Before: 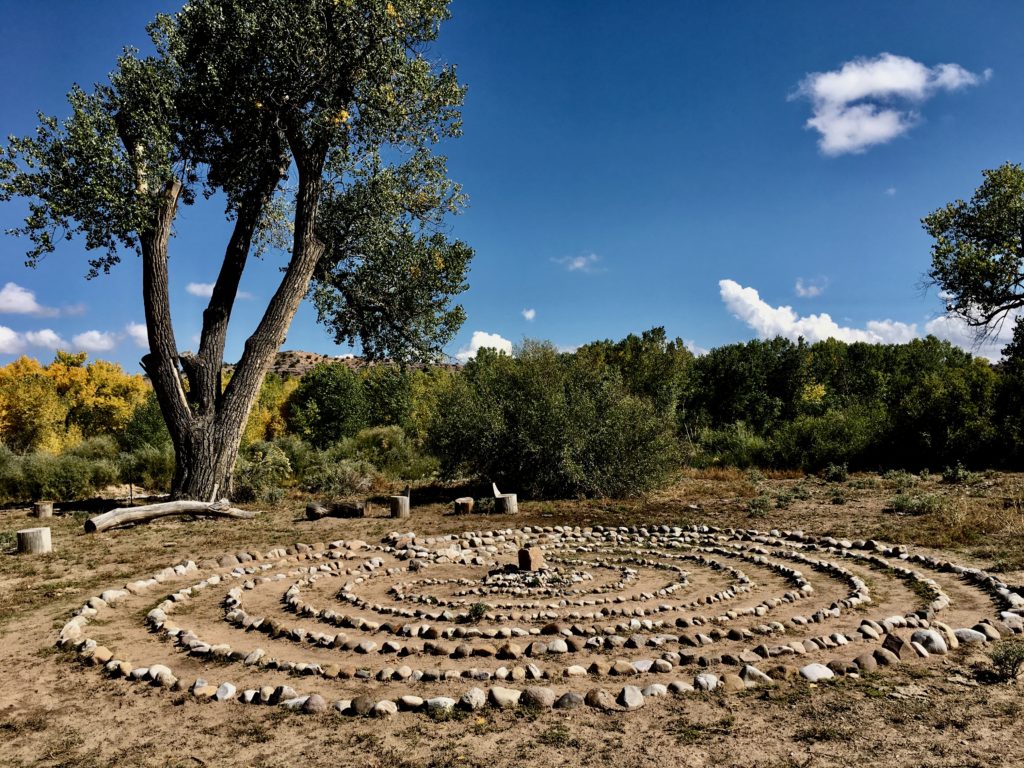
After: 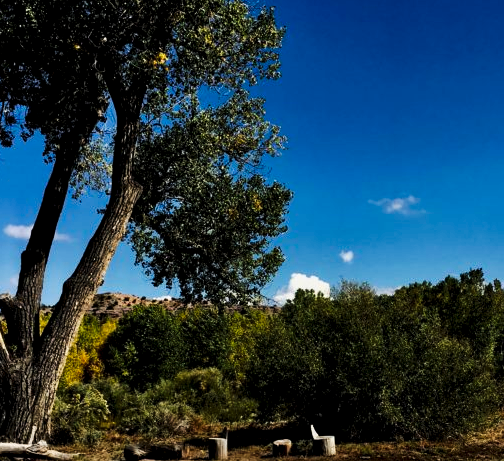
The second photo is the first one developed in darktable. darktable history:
crop: left 17.835%, top 7.675%, right 32.881%, bottom 32.213%
tone curve: curves: ch0 [(0, 0) (0.003, 0) (0.011, 0) (0.025, 0) (0.044, 0.006) (0.069, 0.024) (0.1, 0.038) (0.136, 0.052) (0.177, 0.08) (0.224, 0.112) (0.277, 0.145) (0.335, 0.206) (0.399, 0.284) (0.468, 0.372) (0.543, 0.477) (0.623, 0.593) (0.709, 0.717) (0.801, 0.815) (0.898, 0.92) (1, 1)], preserve colors none
